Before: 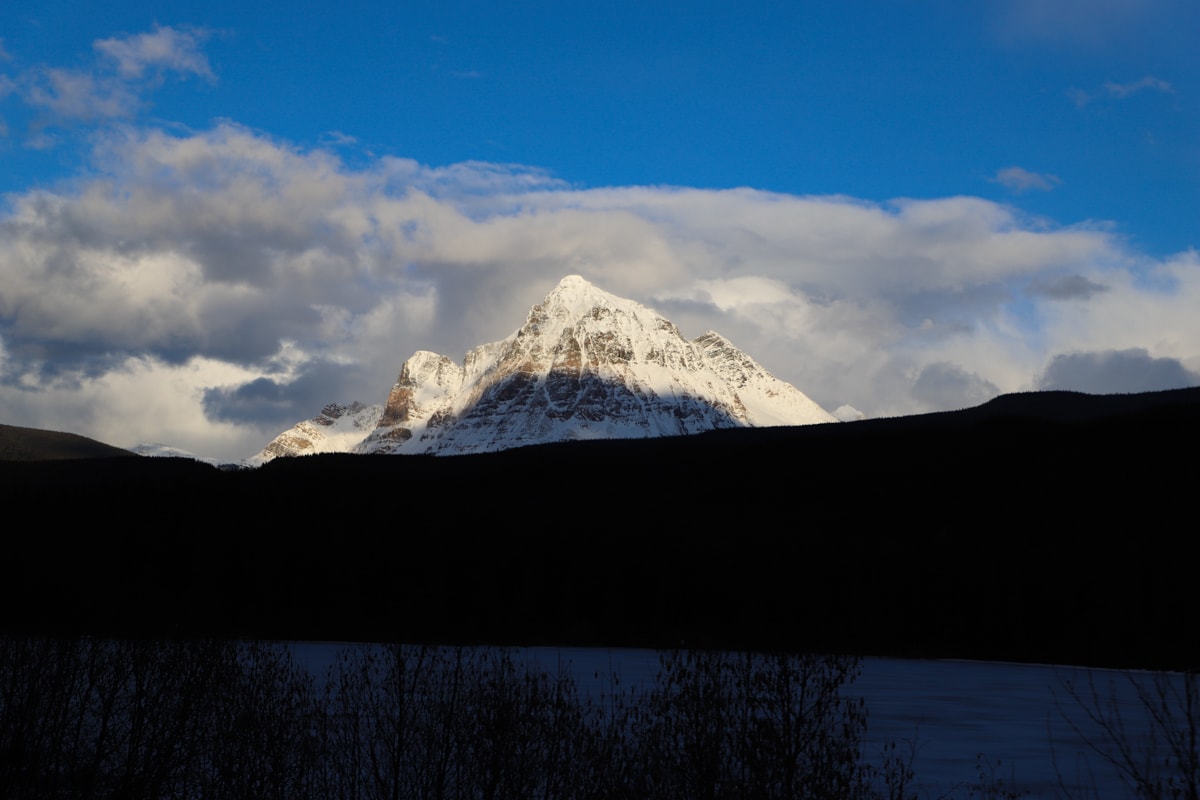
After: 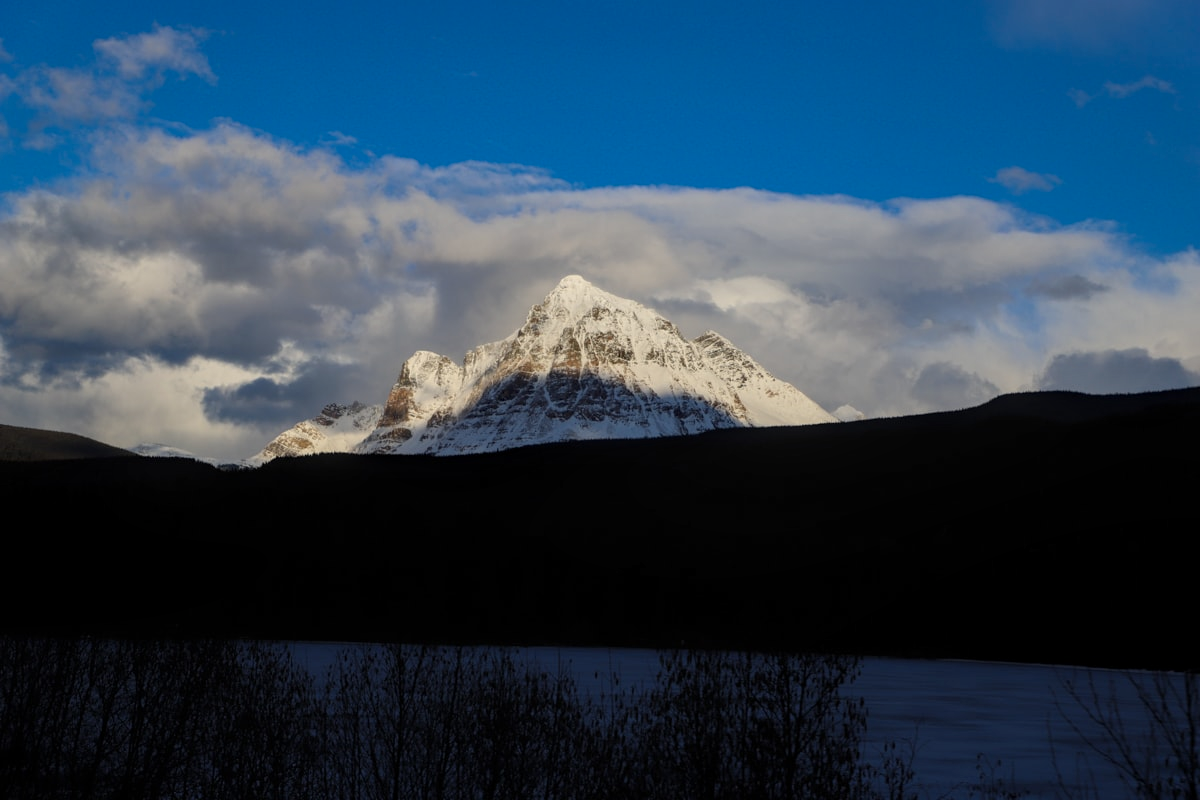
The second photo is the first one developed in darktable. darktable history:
shadows and highlights: radius 120.87, shadows 21.68, white point adjustment -9.7, highlights -13.8, highlights color adjustment 72.41%, soften with gaussian
local contrast: on, module defaults
